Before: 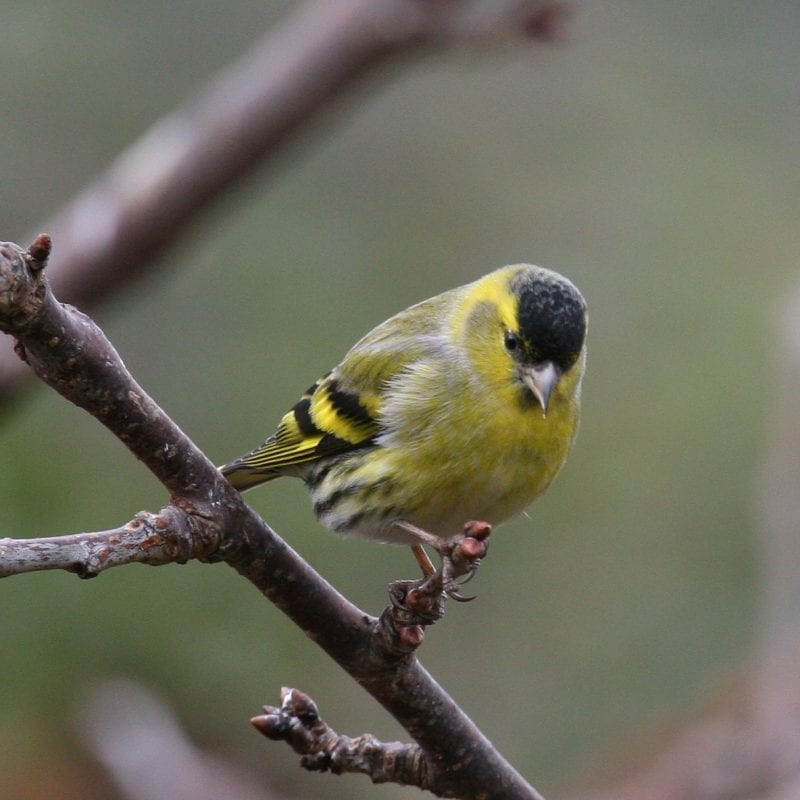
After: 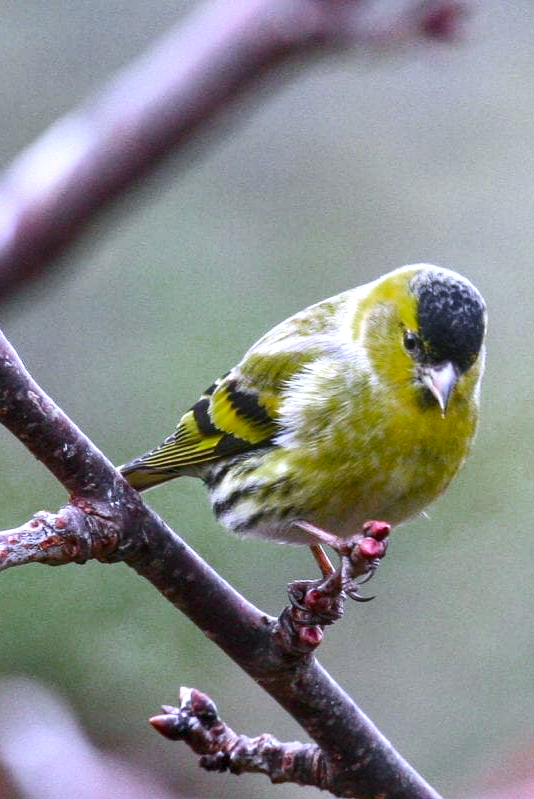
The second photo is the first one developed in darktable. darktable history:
contrast brightness saturation: contrast 0.171, saturation 0.308
local contrast: on, module defaults
crop and rotate: left 12.741%, right 20.487%
exposure: black level correction -0.001, exposure 0.903 EV, compensate highlight preservation false
levels: mode automatic, levels [0.062, 0.494, 0.925]
color calibration: gray › normalize channels true, illuminant custom, x 0.373, y 0.388, temperature 4242.5 K, gamut compression 0.014
color zones: curves: ch0 [(0, 0.48) (0.209, 0.398) (0.305, 0.332) (0.429, 0.493) (0.571, 0.5) (0.714, 0.5) (0.857, 0.5) (1, 0.48)]; ch1 [(0, 0.633) (0.143, 0.586) (0.286, 0.489) (0.429, 0.448) (0.571, 0.31) (0.714, 0.335) (0.857, 0.492) (1, 0.633)]; ch2 [(0, 0.448) (0.143, 0.498) (0.286, 0.5) (0.429, 0.5) (0.571, 0.5) (0.714, 0.5) (0.857, 0.5) (1, 0.448)]
